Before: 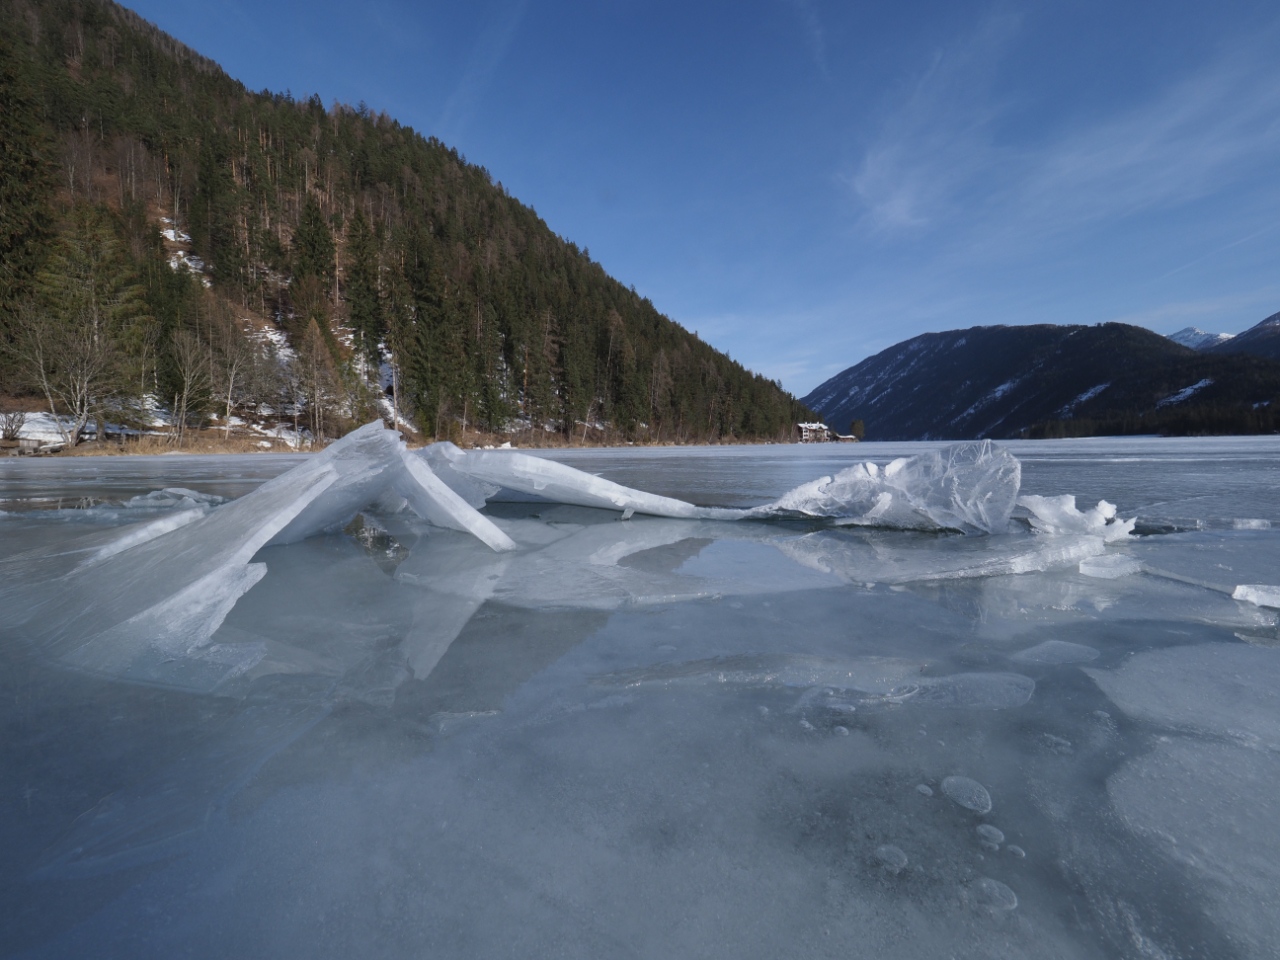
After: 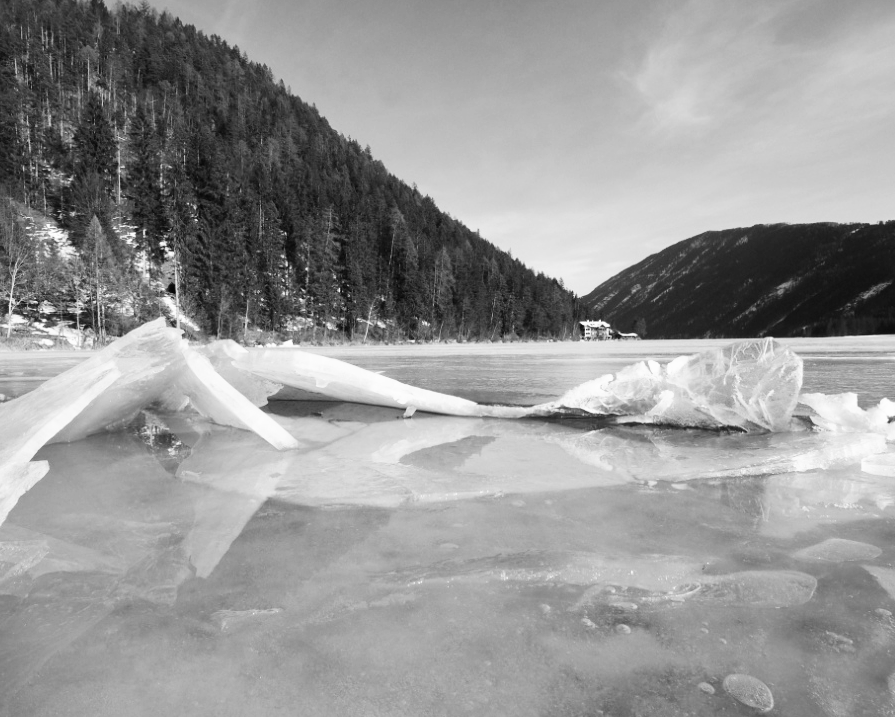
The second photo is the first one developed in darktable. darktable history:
crop and rotate: left 17.046%, top 10.659%, right 12.989%, bottom 14.553%
monochrome: a 16.01, b -2.65, highlights 0.52
color balance rgb: linear chroma grading › global chroma 15%, perceptual saturation grading › global saturation 30%
base curve: curves: ch0 [(0, 0) (0.007, 0.004) (0.027, 0.03) (0.046, 0.07) (0.207, 0.54) (0.442, 0.872) (0.673, 0.972) (1, 1)], preserve colors none
